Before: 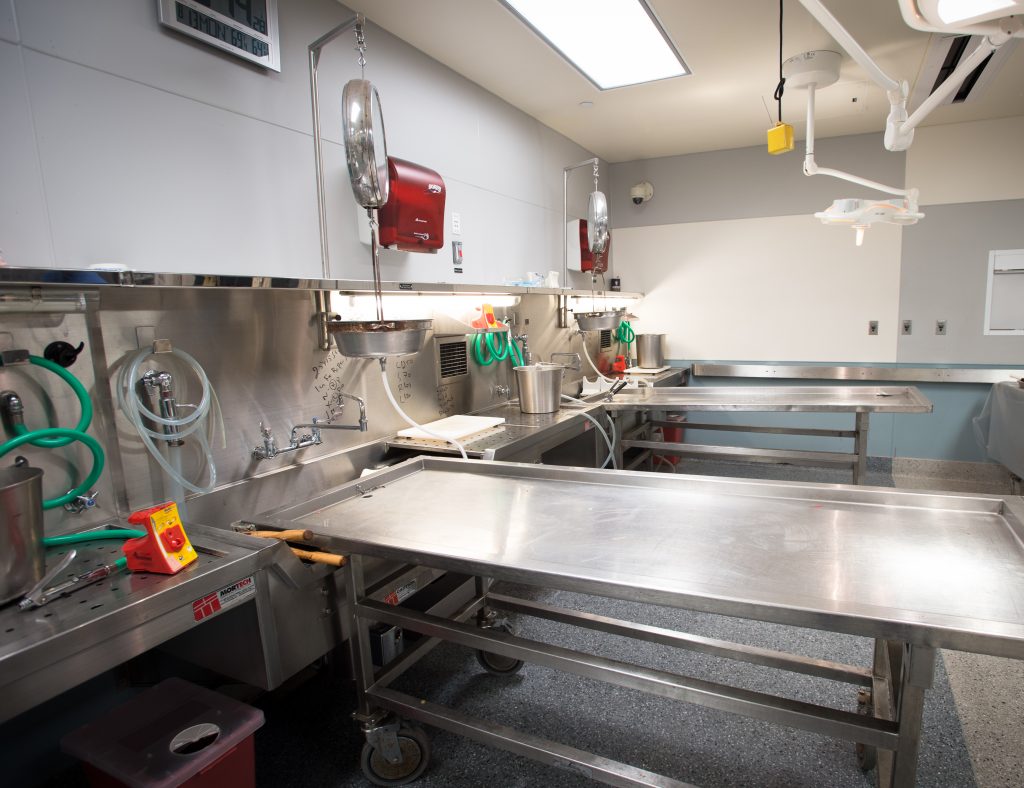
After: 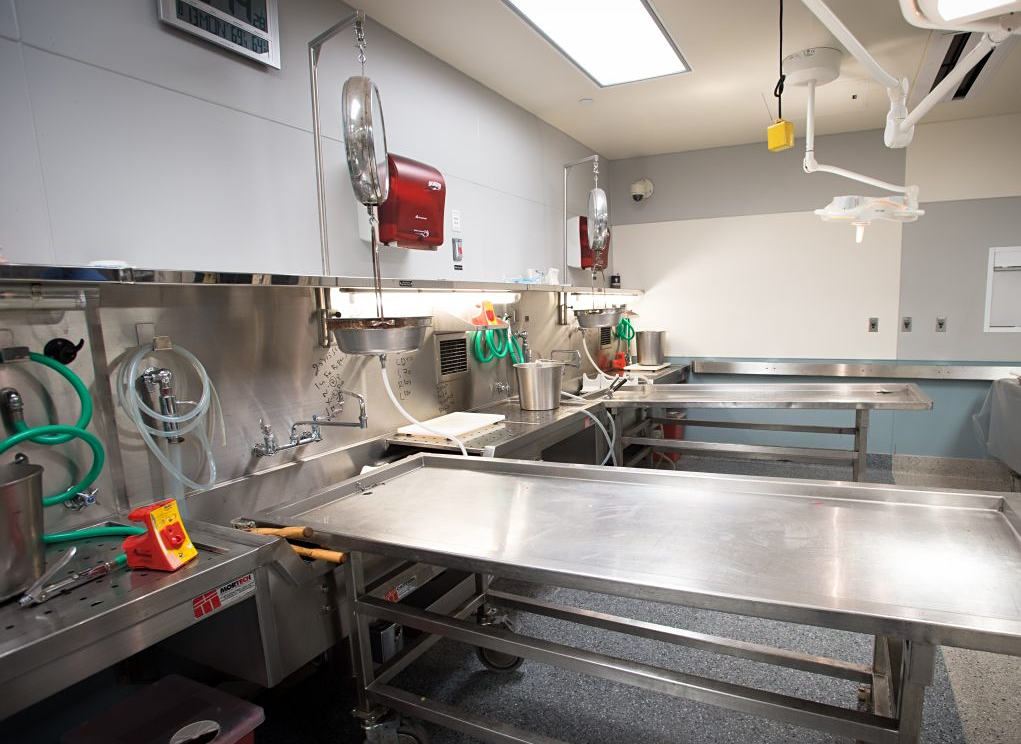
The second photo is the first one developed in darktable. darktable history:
sharpen: amount 0.2
crop: top 0.448%, right 0.264%, bottom 5.045%
